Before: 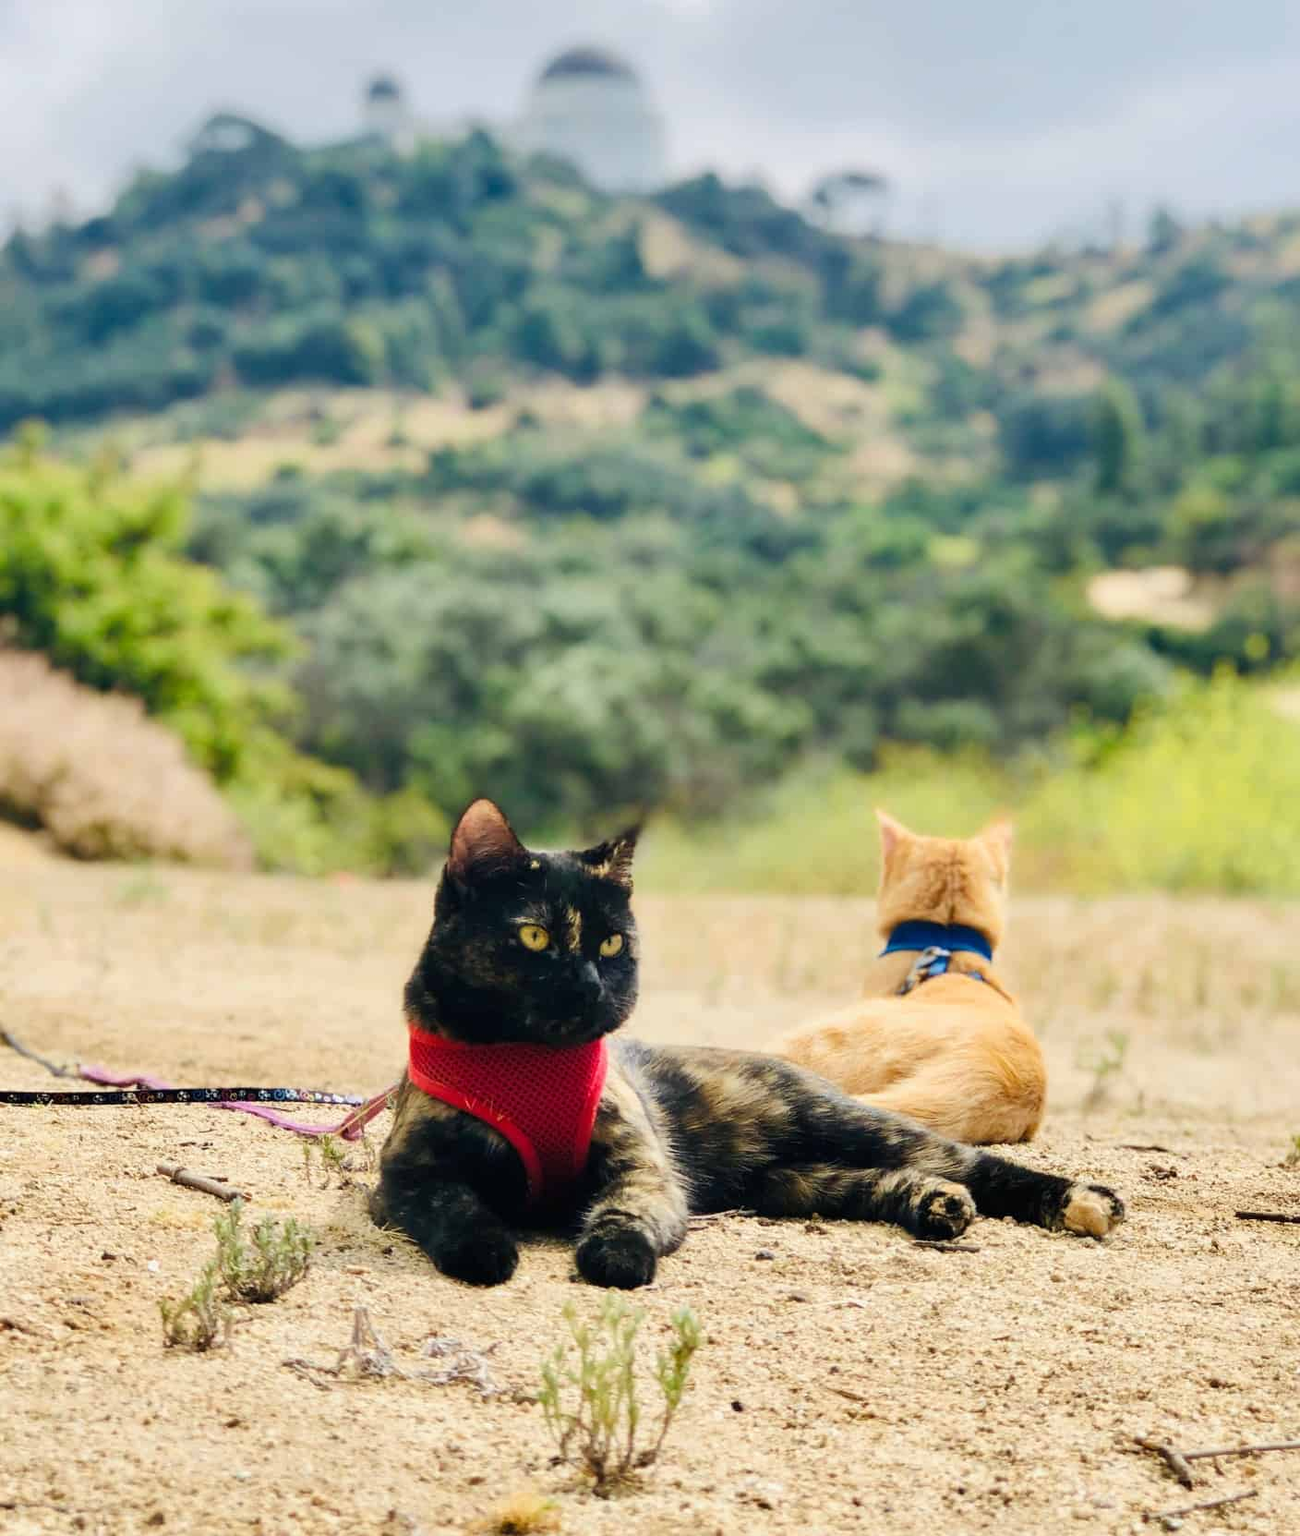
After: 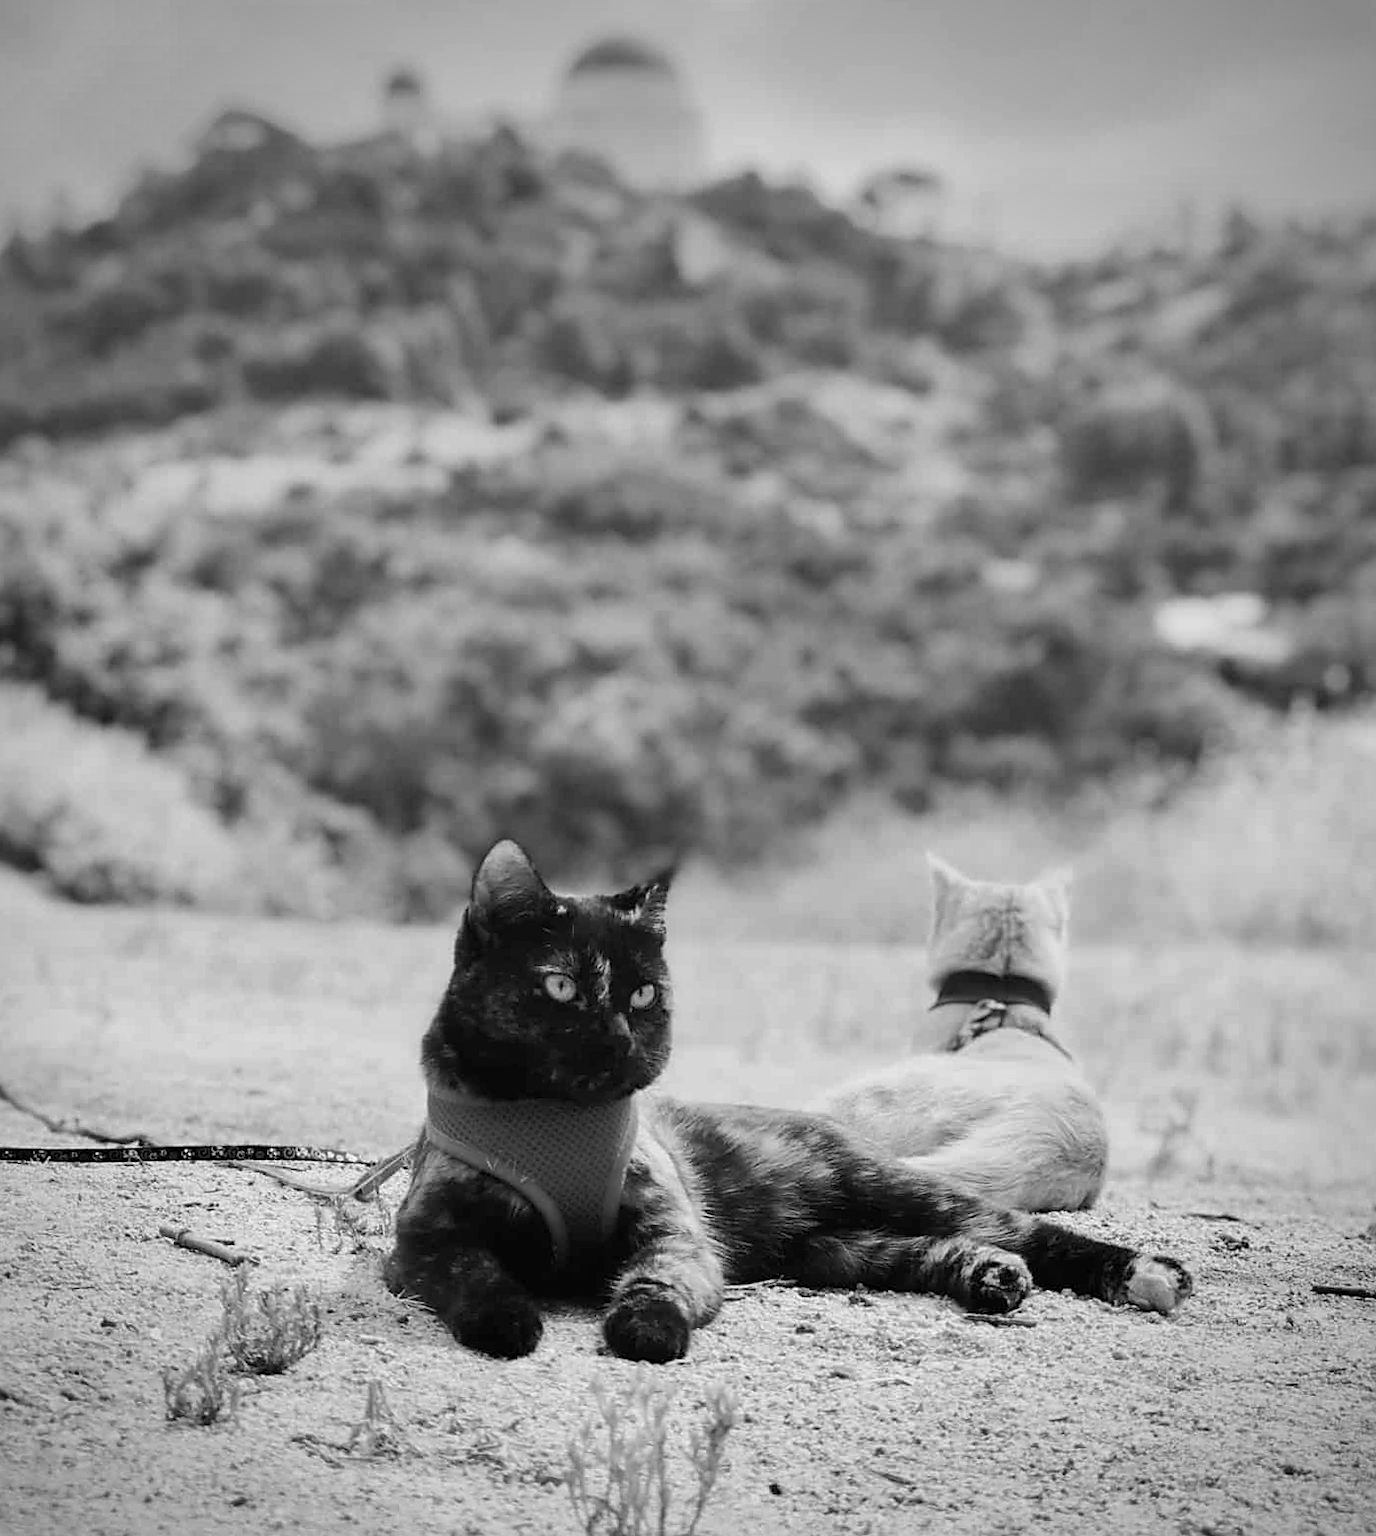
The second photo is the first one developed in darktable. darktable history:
monochrome: a 73.58, b 64.21
shadows and highlights: shadows 25, highlights -25
crop: top 0.448%, right 0.264%, bottom 5.045%
rotate and perspective: rotation 0.192°, lens shift (horizontal) -0.015, crop left 0.005, crop right 0.996, crop top 0.006, crop bottom 0.99
sharpen: radius 1.864, amount 0.398, threshold 1.271
vignetting: on, module defaults
